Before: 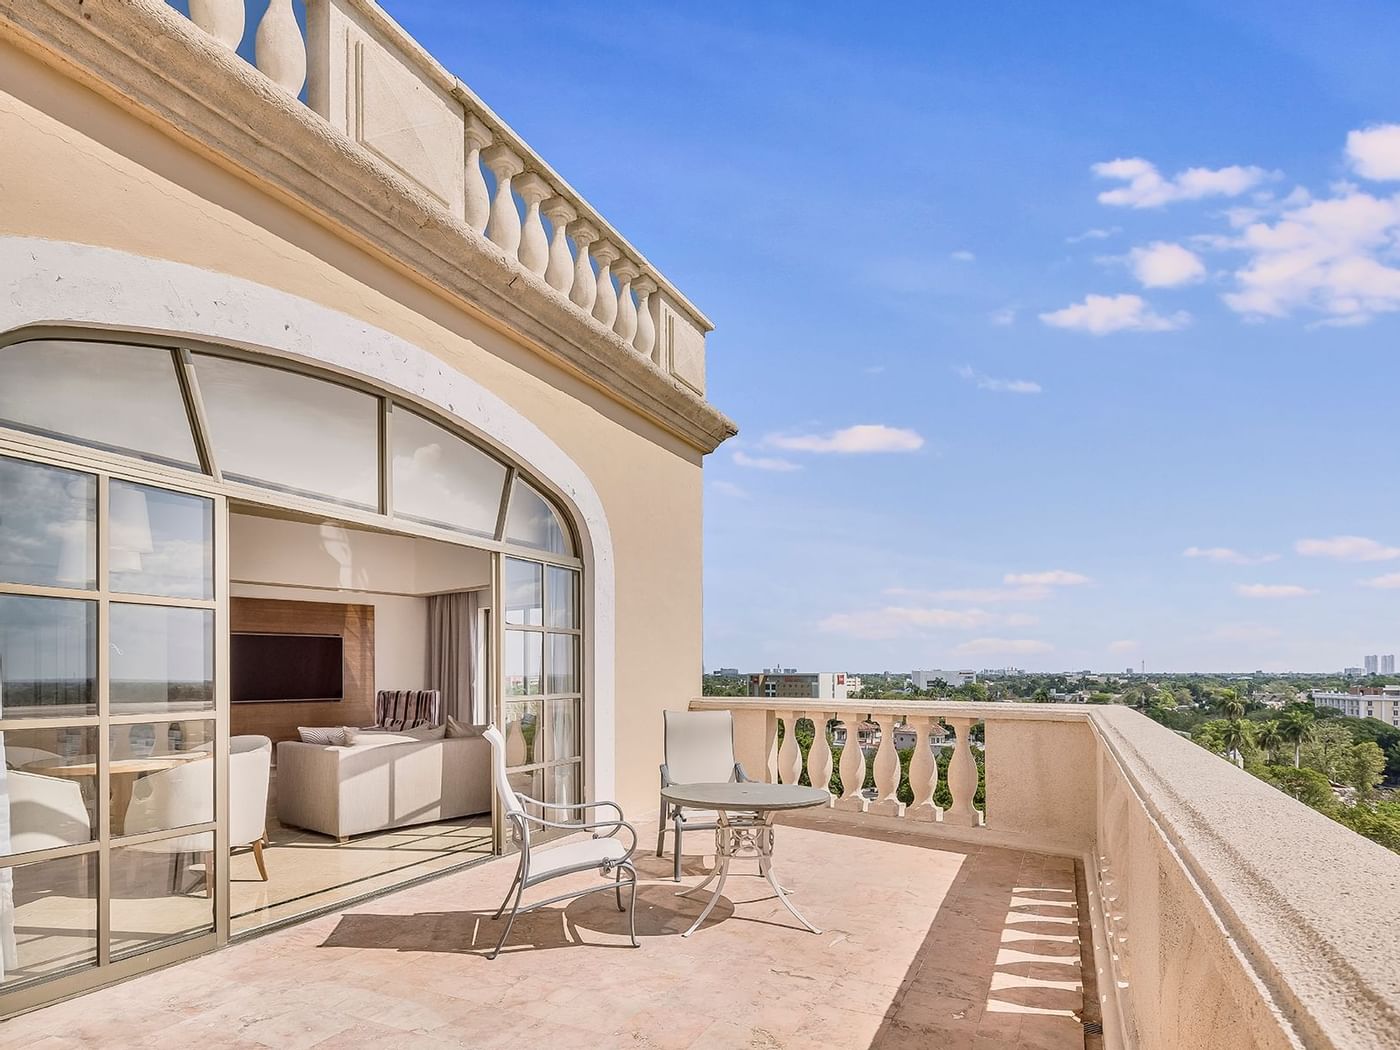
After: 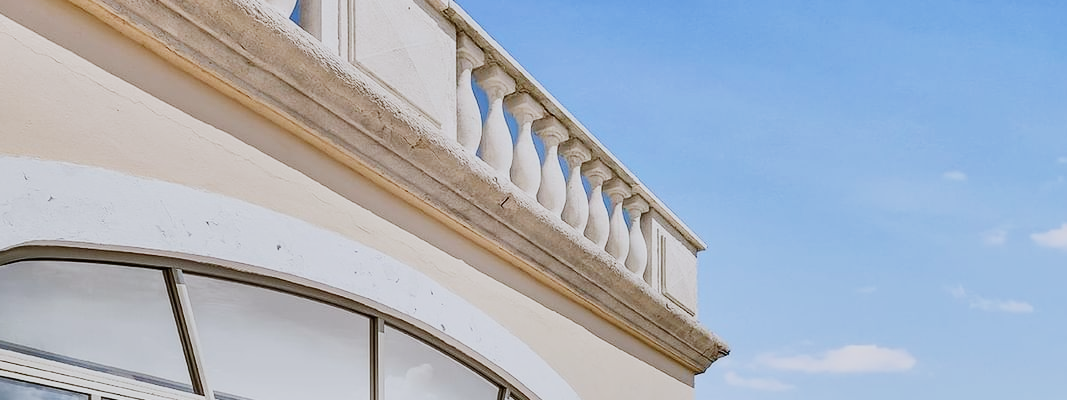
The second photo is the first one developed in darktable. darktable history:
sigmoid: skew -0.2, preserve hue 0%, red attenuation 0.1, red rotation 0.035, green attenuation 0.1, green rotation -0.017, blue attenuation 0.15, blue rotation -0.052, base primaries Rec2020
contrast brightness saturation: contrast 0.1, brightness 0.02, saturation 0.02
crop: left 0.579%, top 7.627%, right 23.167%, bottom 54.275%
color calibration: x 0.37, y 0.382, temperature 4313.32 K
